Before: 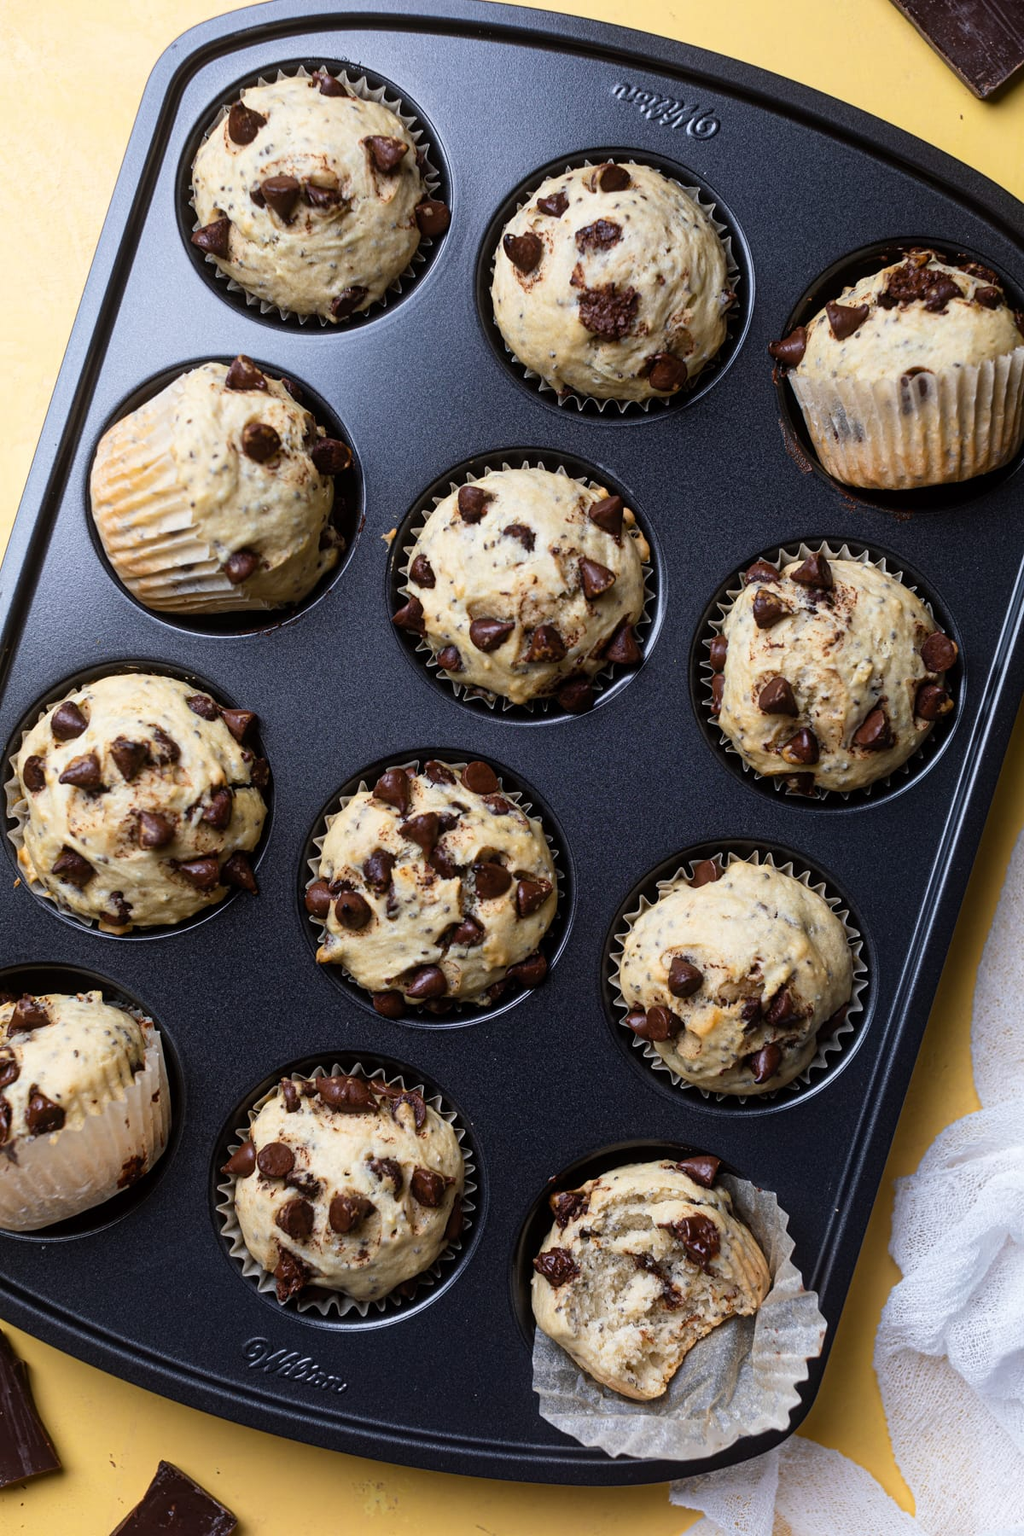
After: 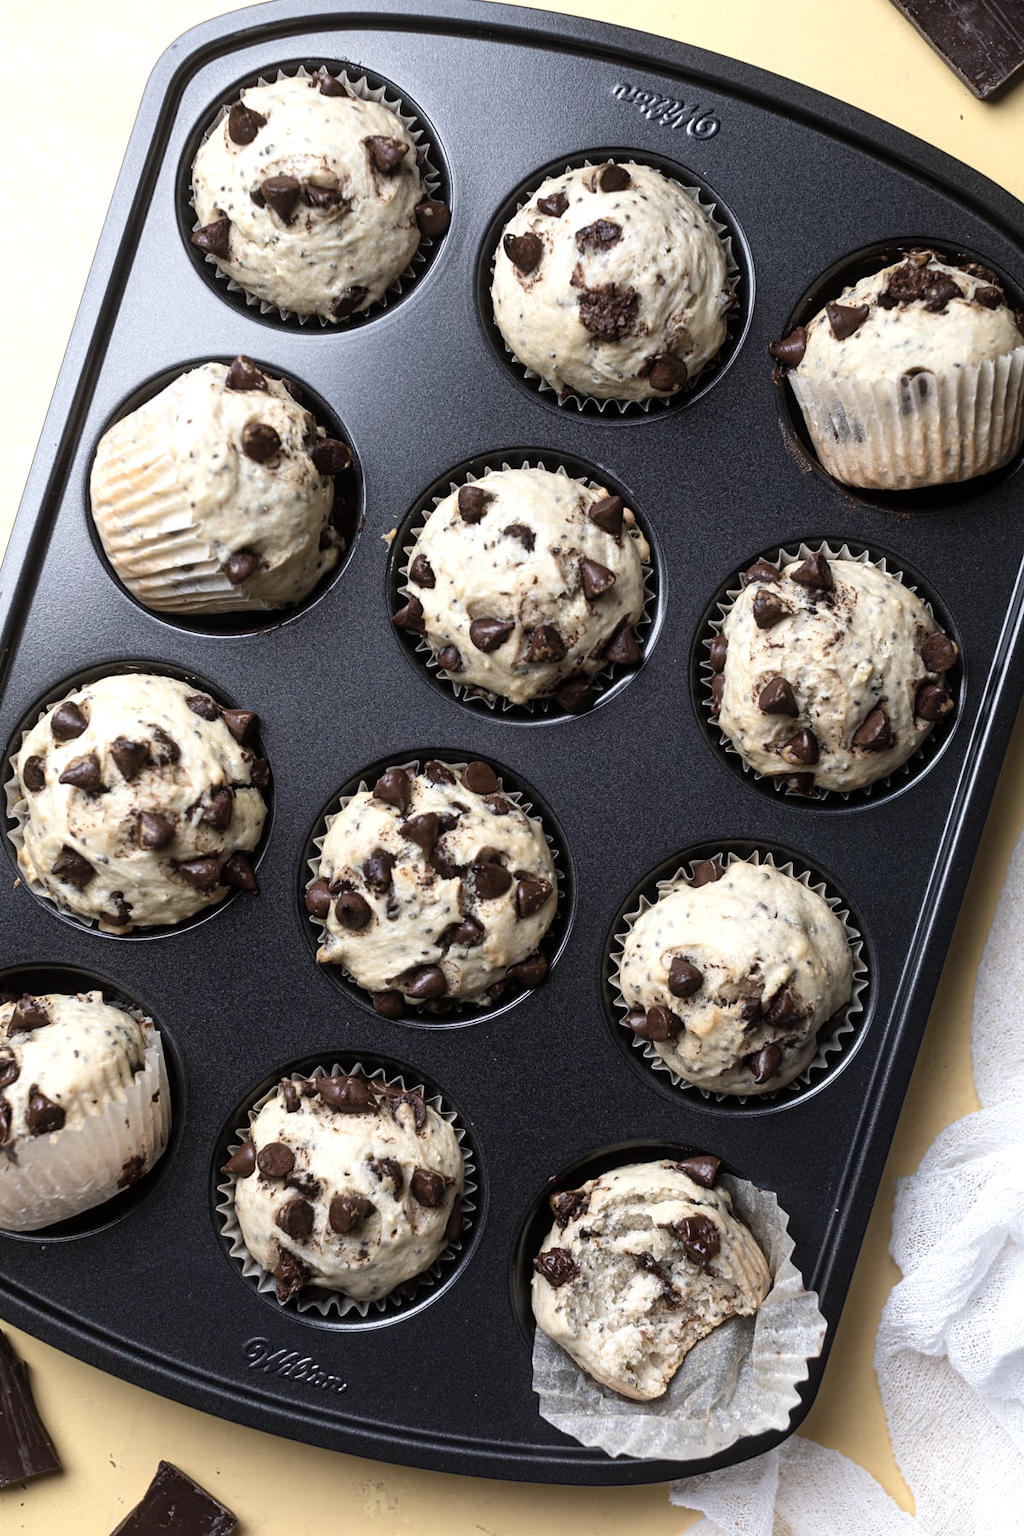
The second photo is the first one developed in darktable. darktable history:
color zones: curves: ch1 [(0, 0.292) (0.001, 0.292) (0.2, 0.264) (0.4, 0.248) (0.6, 0.248) (0.8, 0.264) (0.999, 0.292) (1, 0.292)]
exposure: black level correction 0, exposure 0.392 EV, compensate highlight preservation false
